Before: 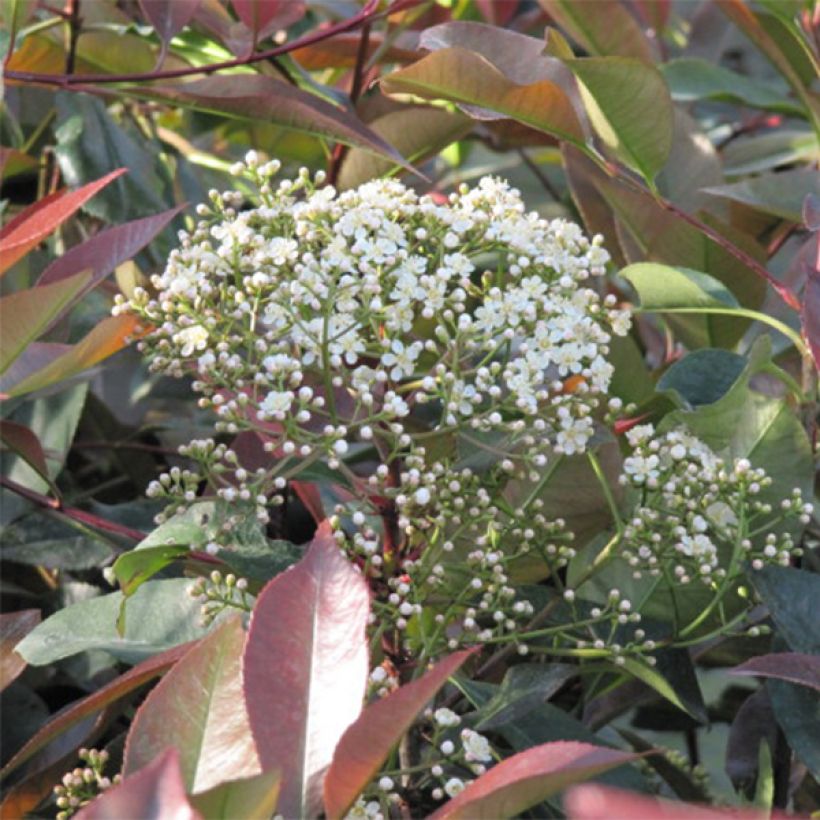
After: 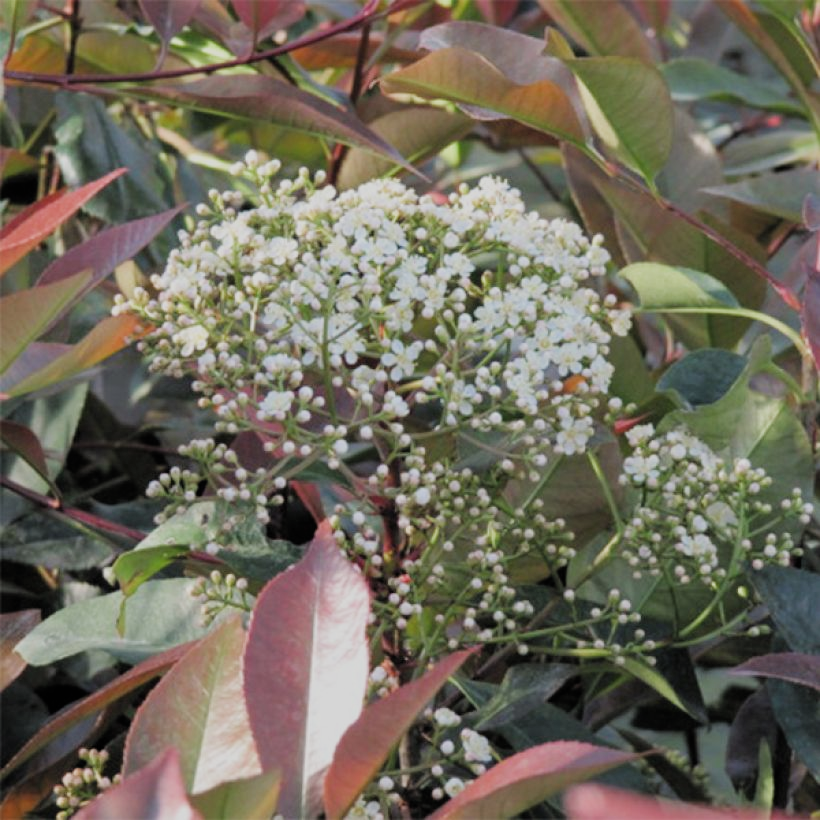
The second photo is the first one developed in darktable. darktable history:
filmic rgb: black relative exposure -7.97 EV, white relative exposure 3.85 EV, hardness 4.29, add noise in highlights 0.002, color science v3 (2019), use custom middle-gray values true, contrast in highlights soft
